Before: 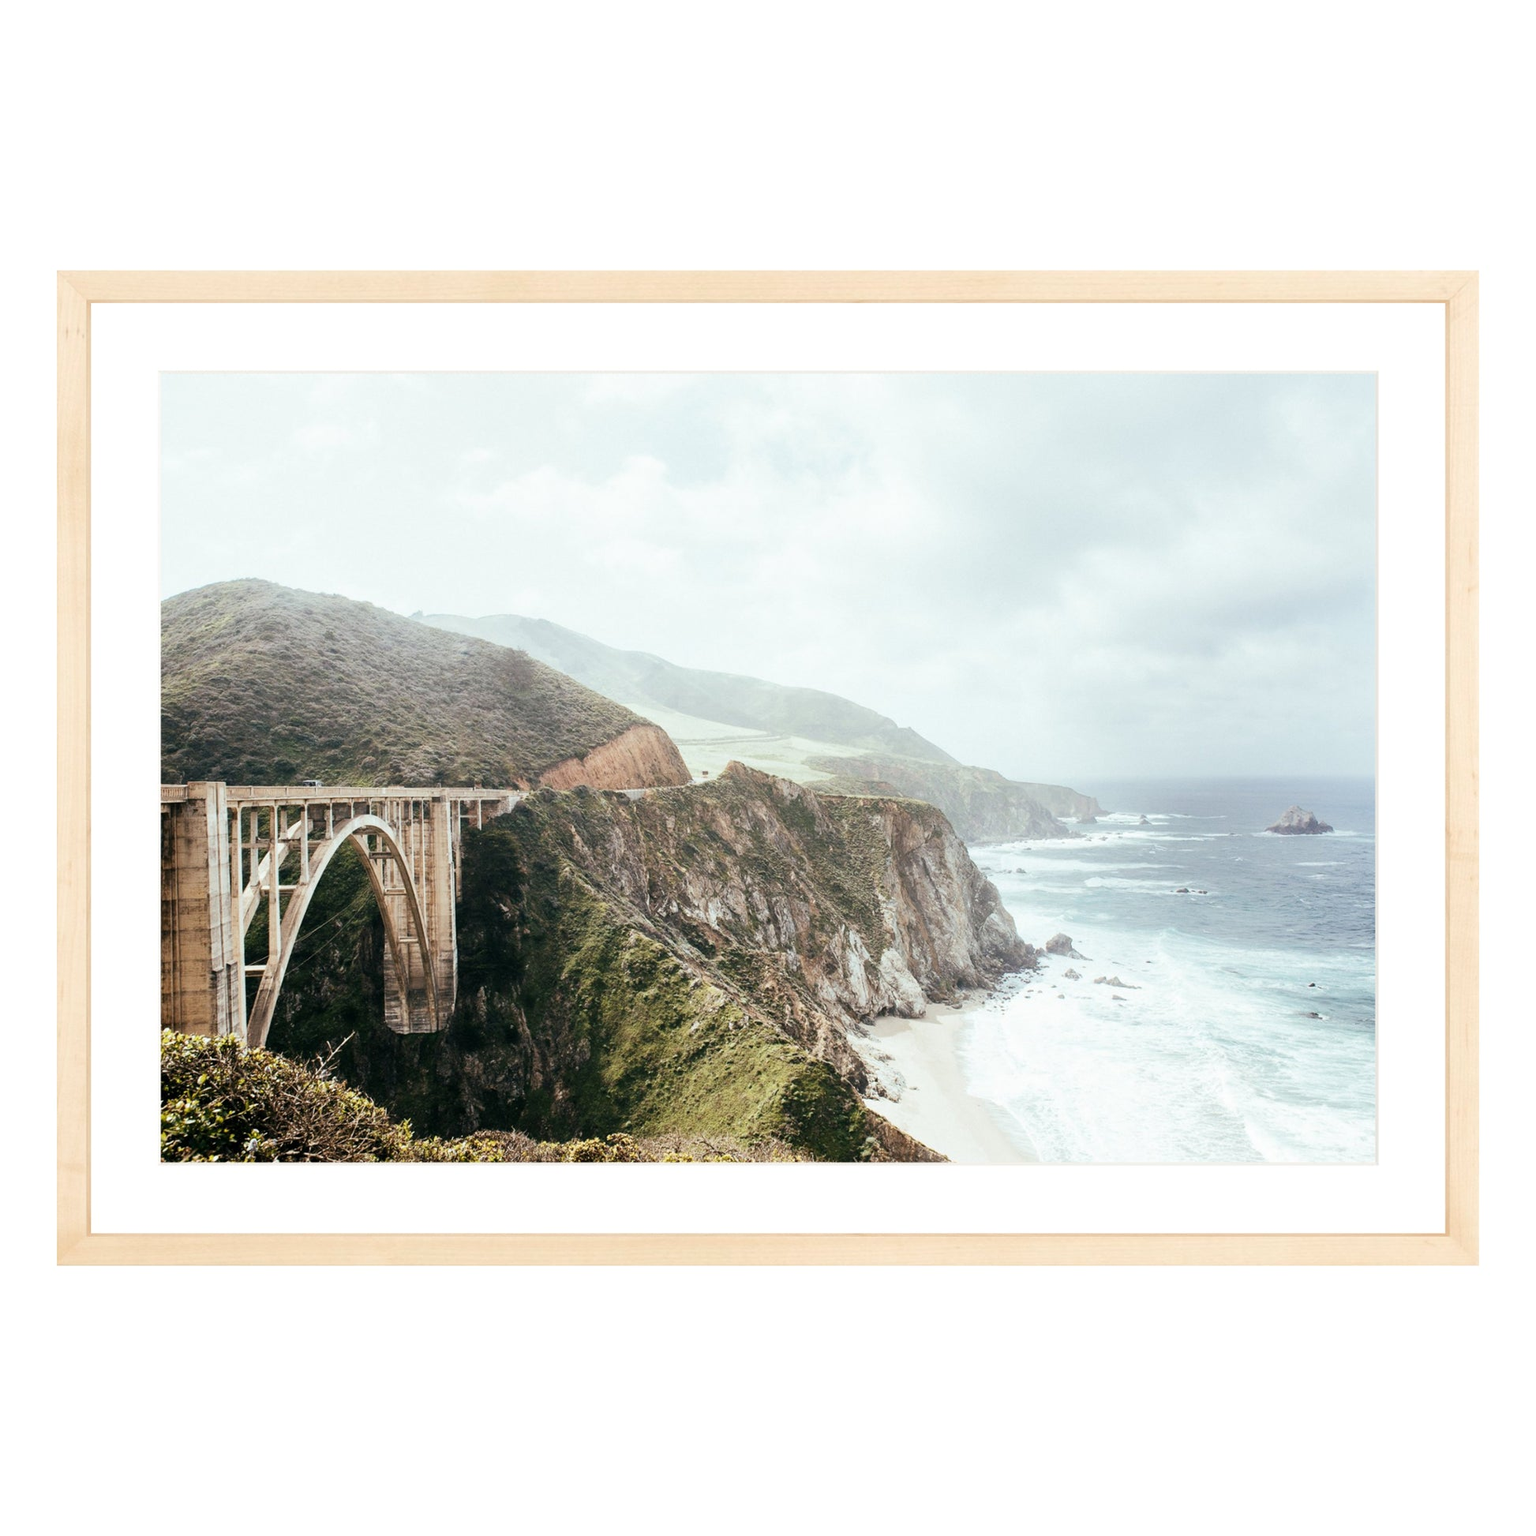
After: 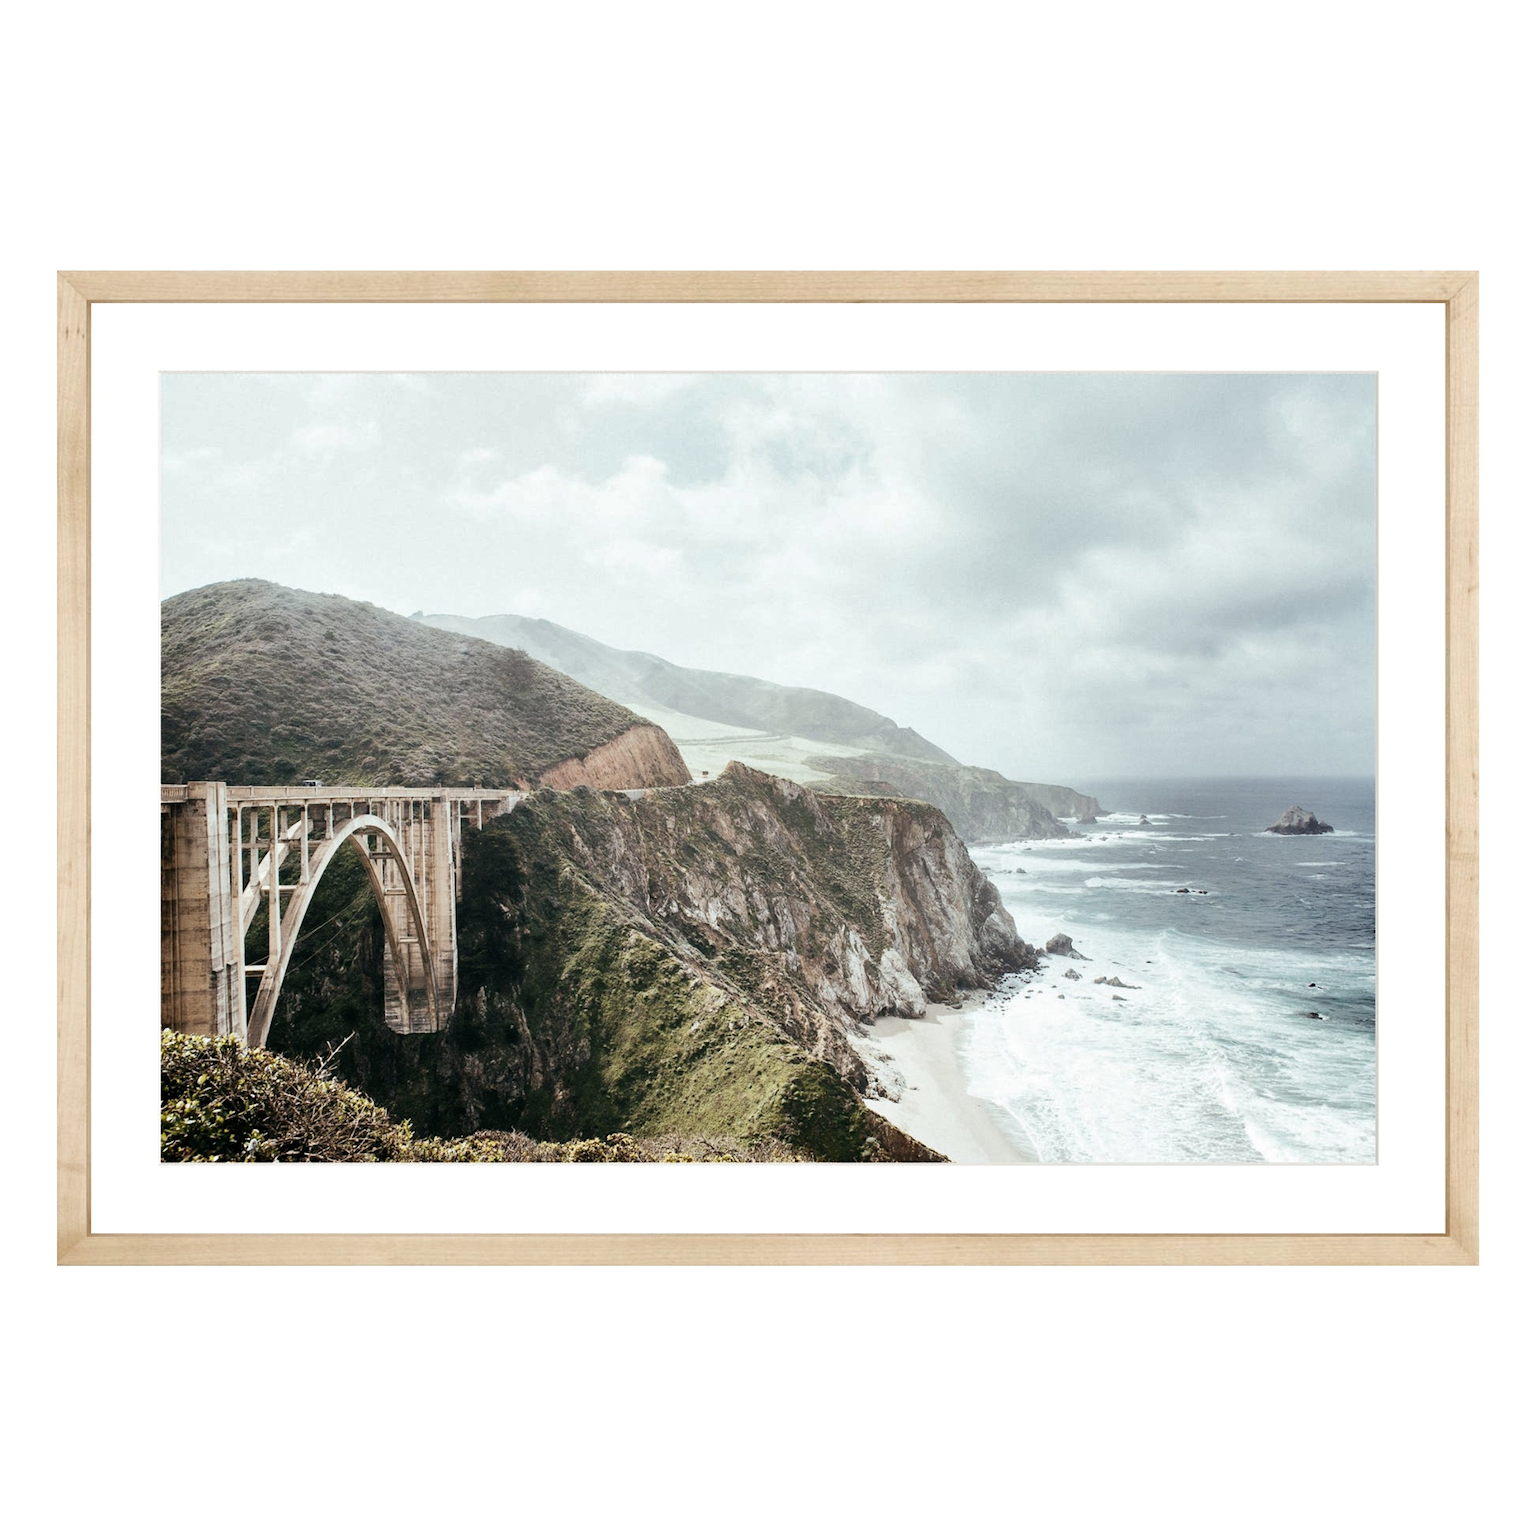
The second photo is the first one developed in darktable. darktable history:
contrast brightness saturation: contrast 0.06, brightness -0.012, saturation -0.215
tone equalizer: edges refinement/feathering 500, mask exposure compensation -1.57 EV, preserve details no
shadows and highlights: shadows 39.6, highlights -52.57, low approximation 0.01, soften with gaussian
